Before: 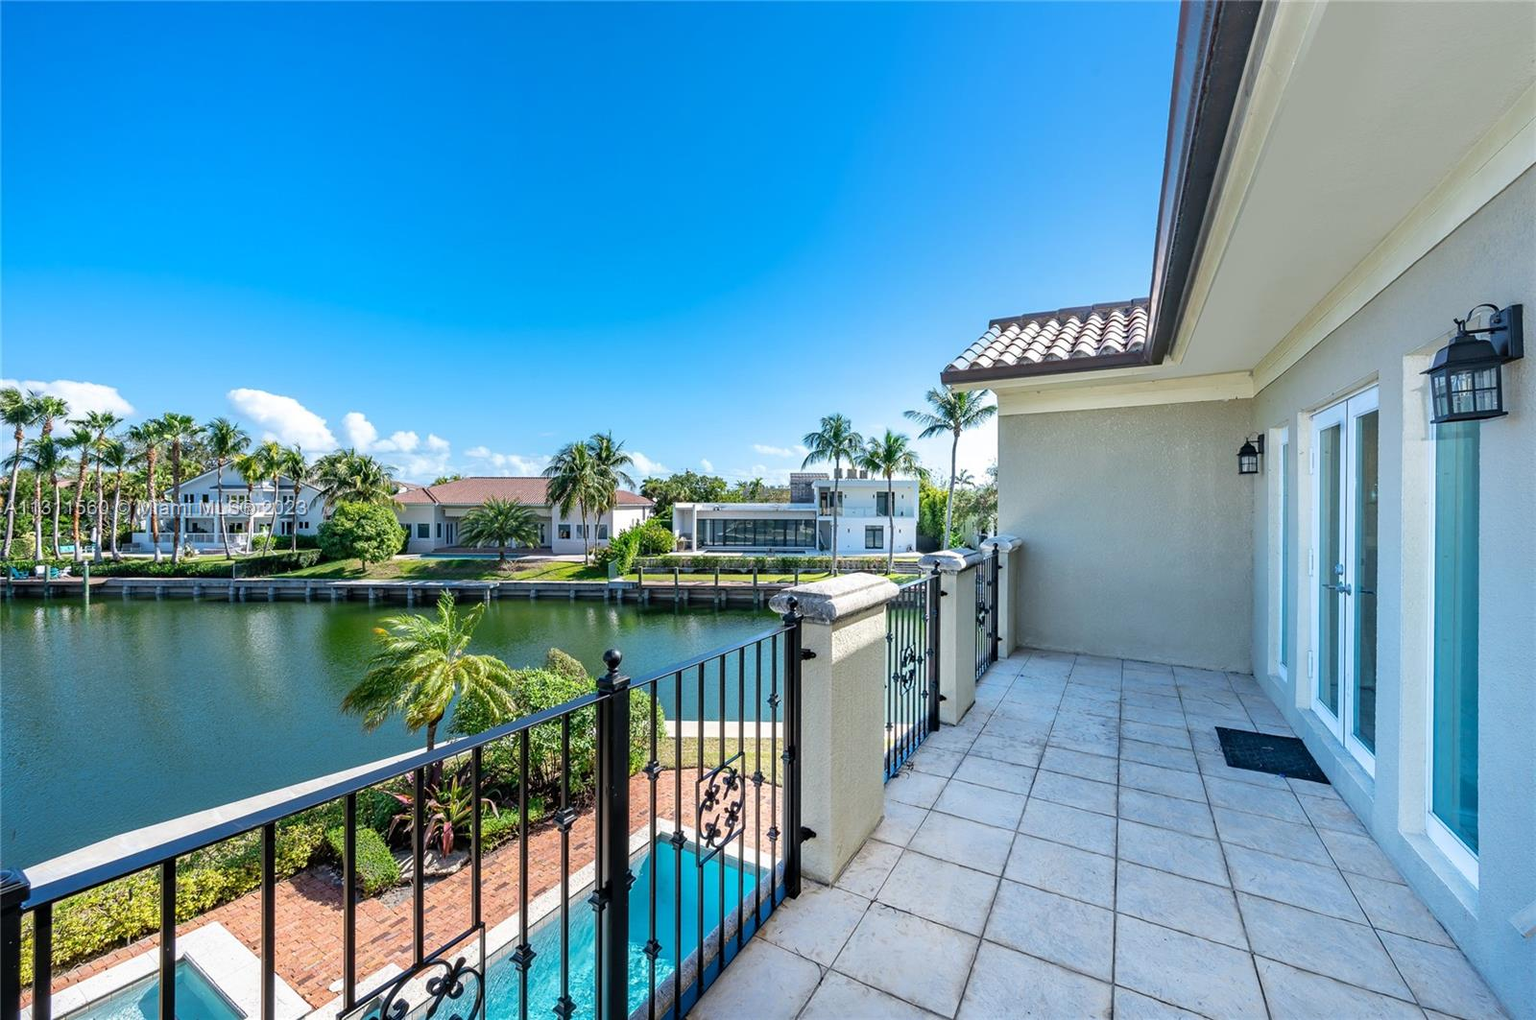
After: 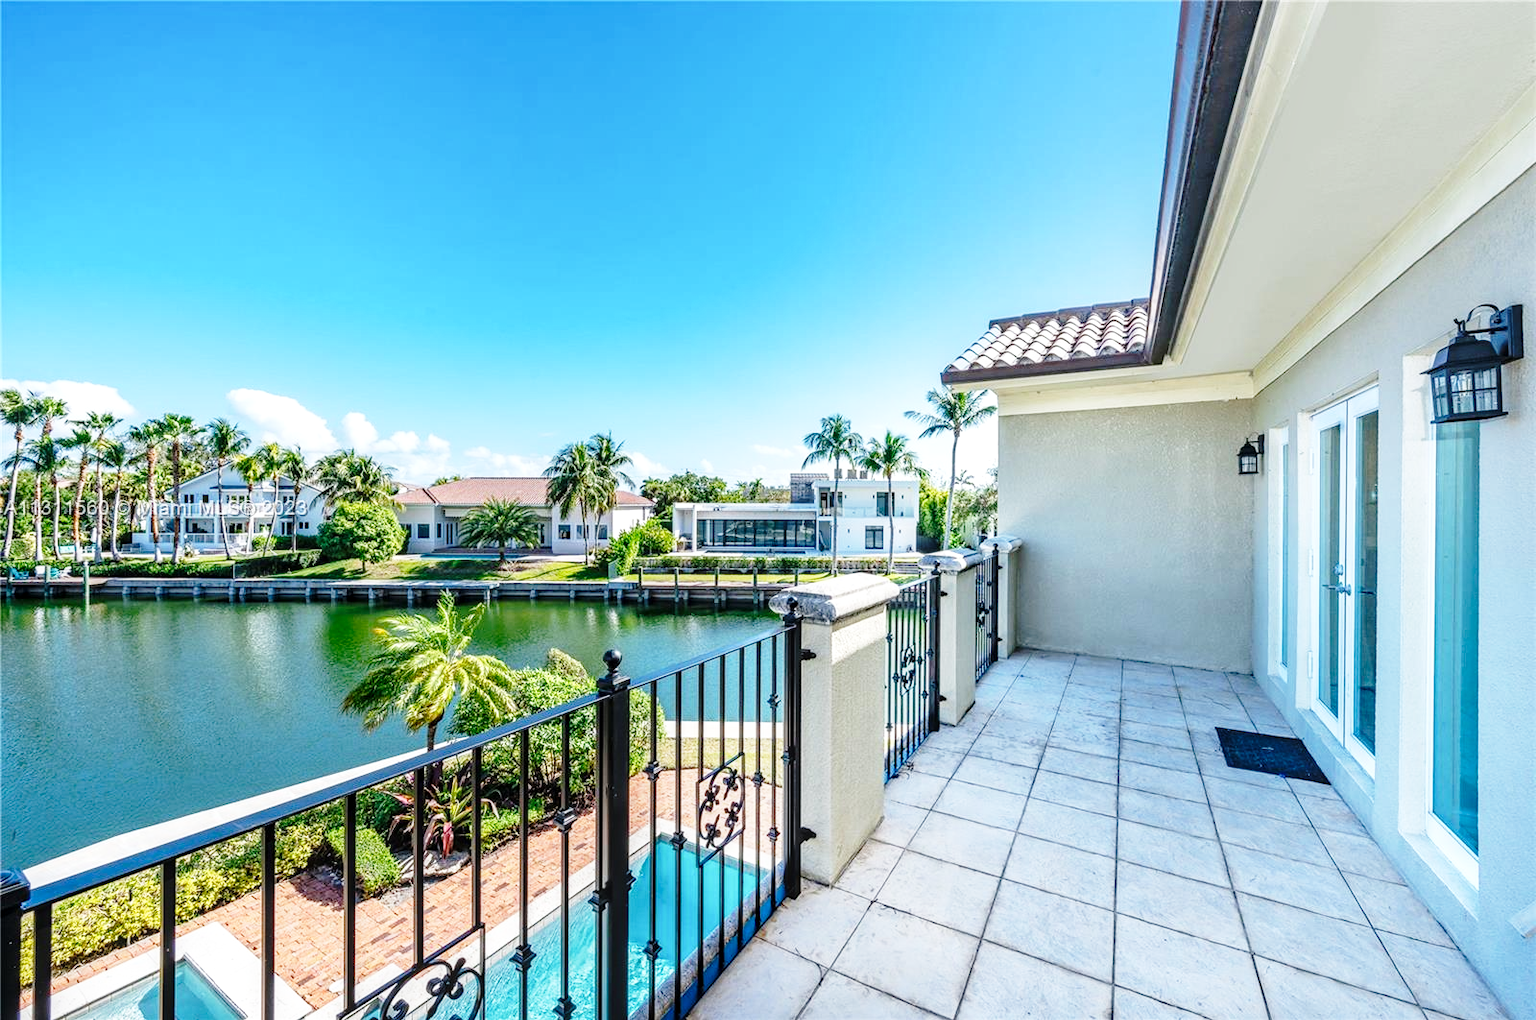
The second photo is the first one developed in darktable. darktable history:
local contrast: on, module defaults
base curve: curves: ch0 [(0, 0) (0.028, 0.03) (0.121, 0.232) (0.46, 0.748) (0.859, 0.968) (1, 1)], preserve colors none
